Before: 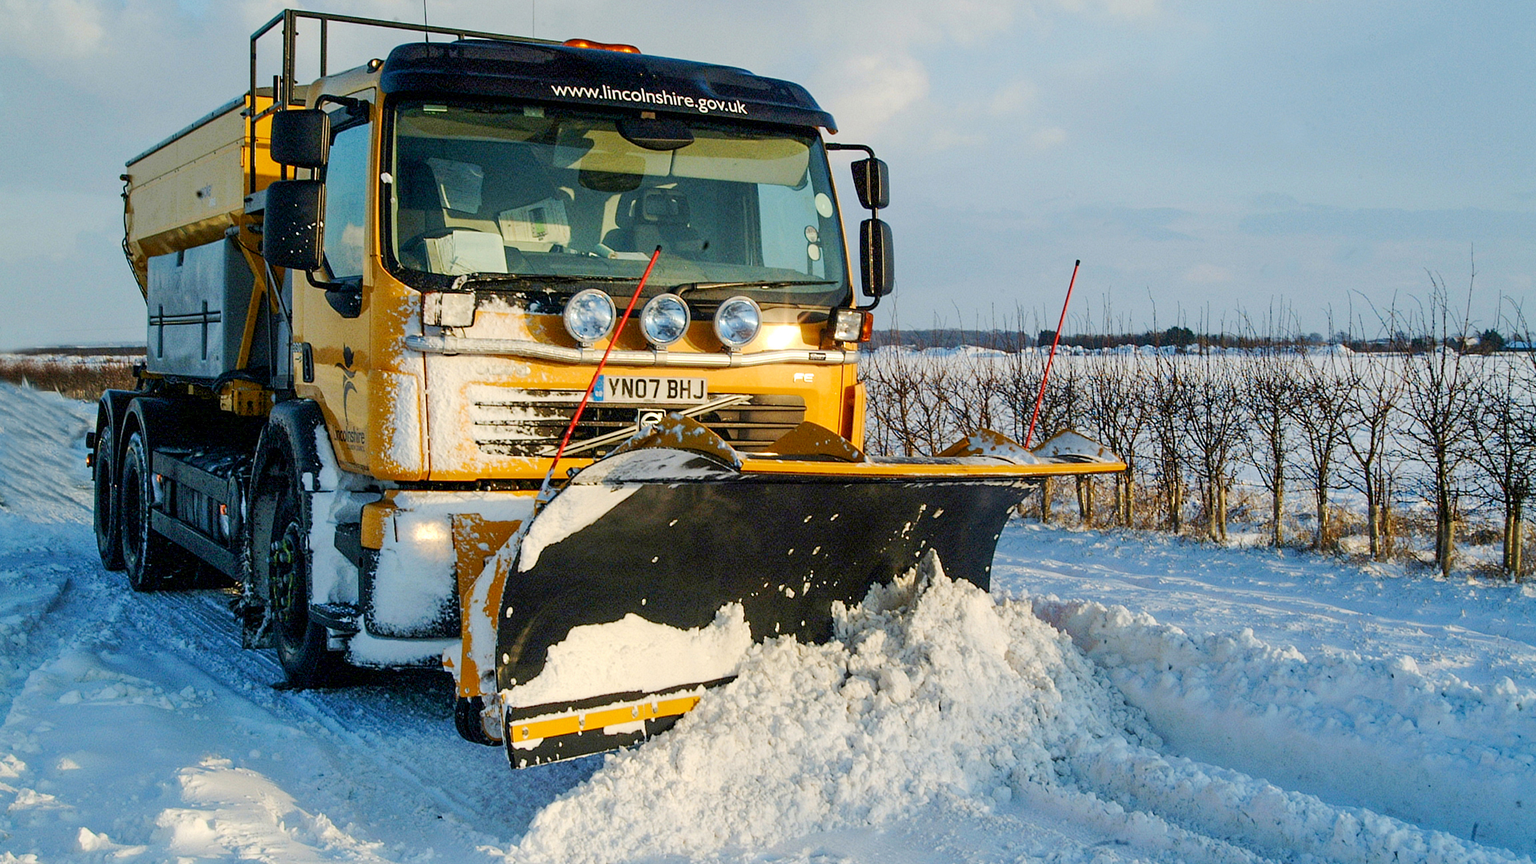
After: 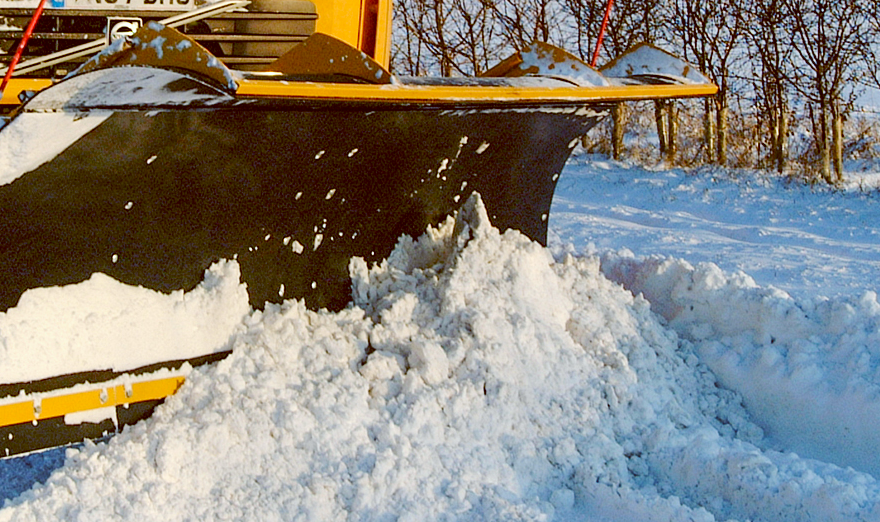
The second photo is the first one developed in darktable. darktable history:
color balance: lift [1, 1.015, 1.004, 0.985], gamma [1, 0.958, 0.971, 1.042], gain [1, 0.956, 0.977, 1.044]
crop: left 35.976%, top 45.819%, right 18.162%, bottom 5.807%
